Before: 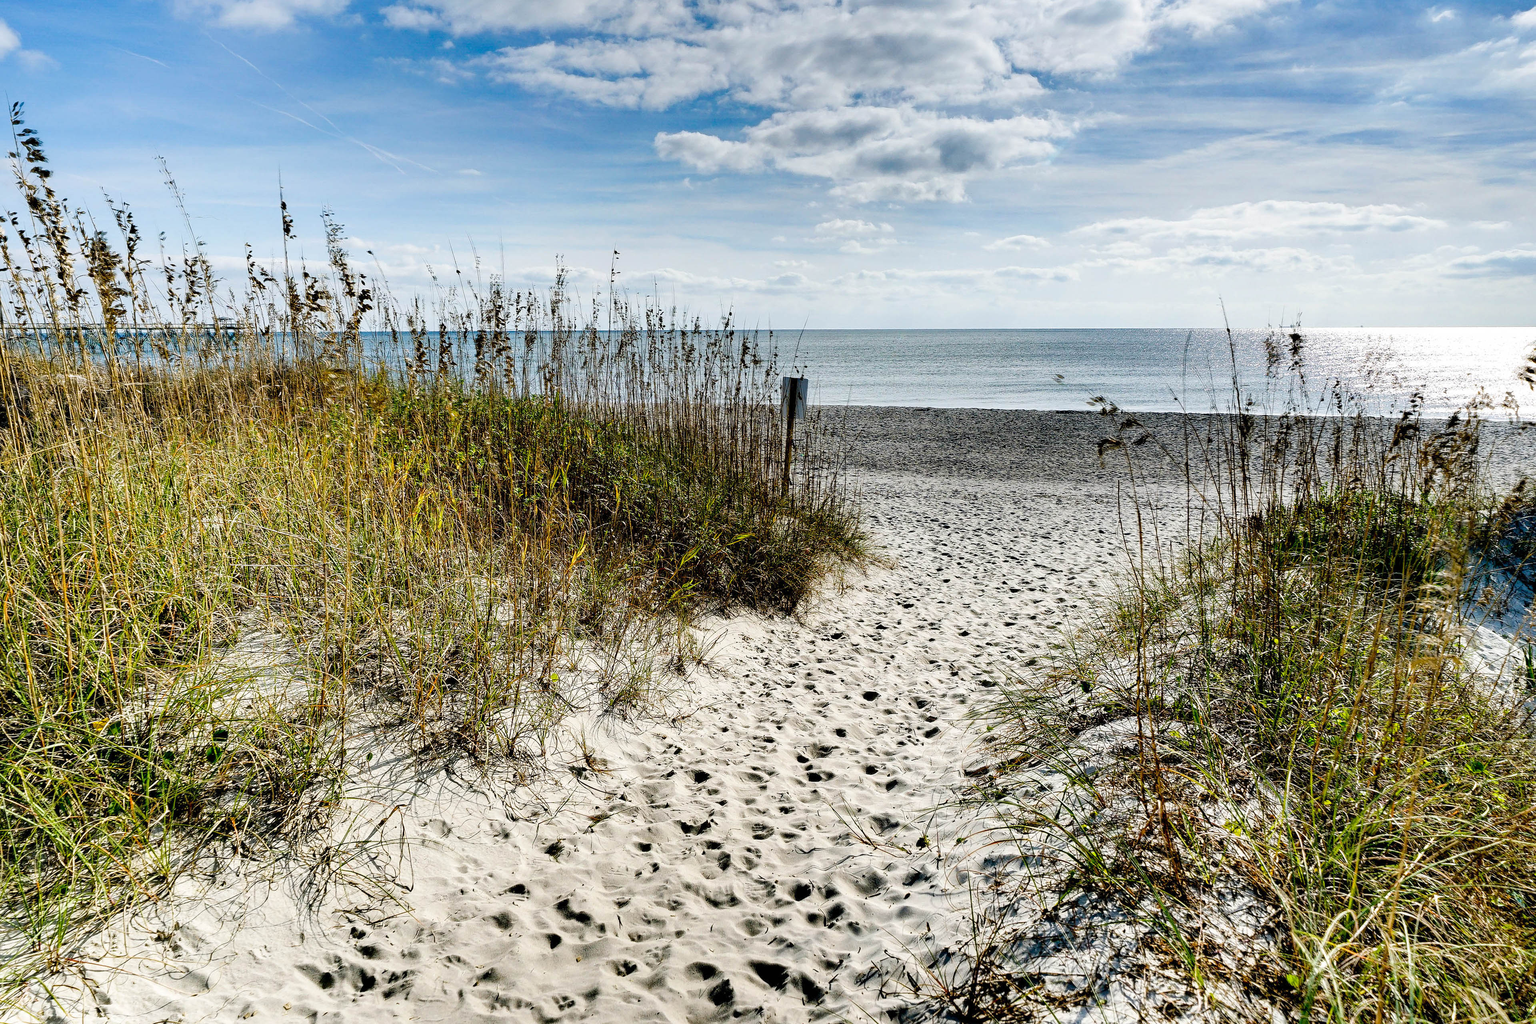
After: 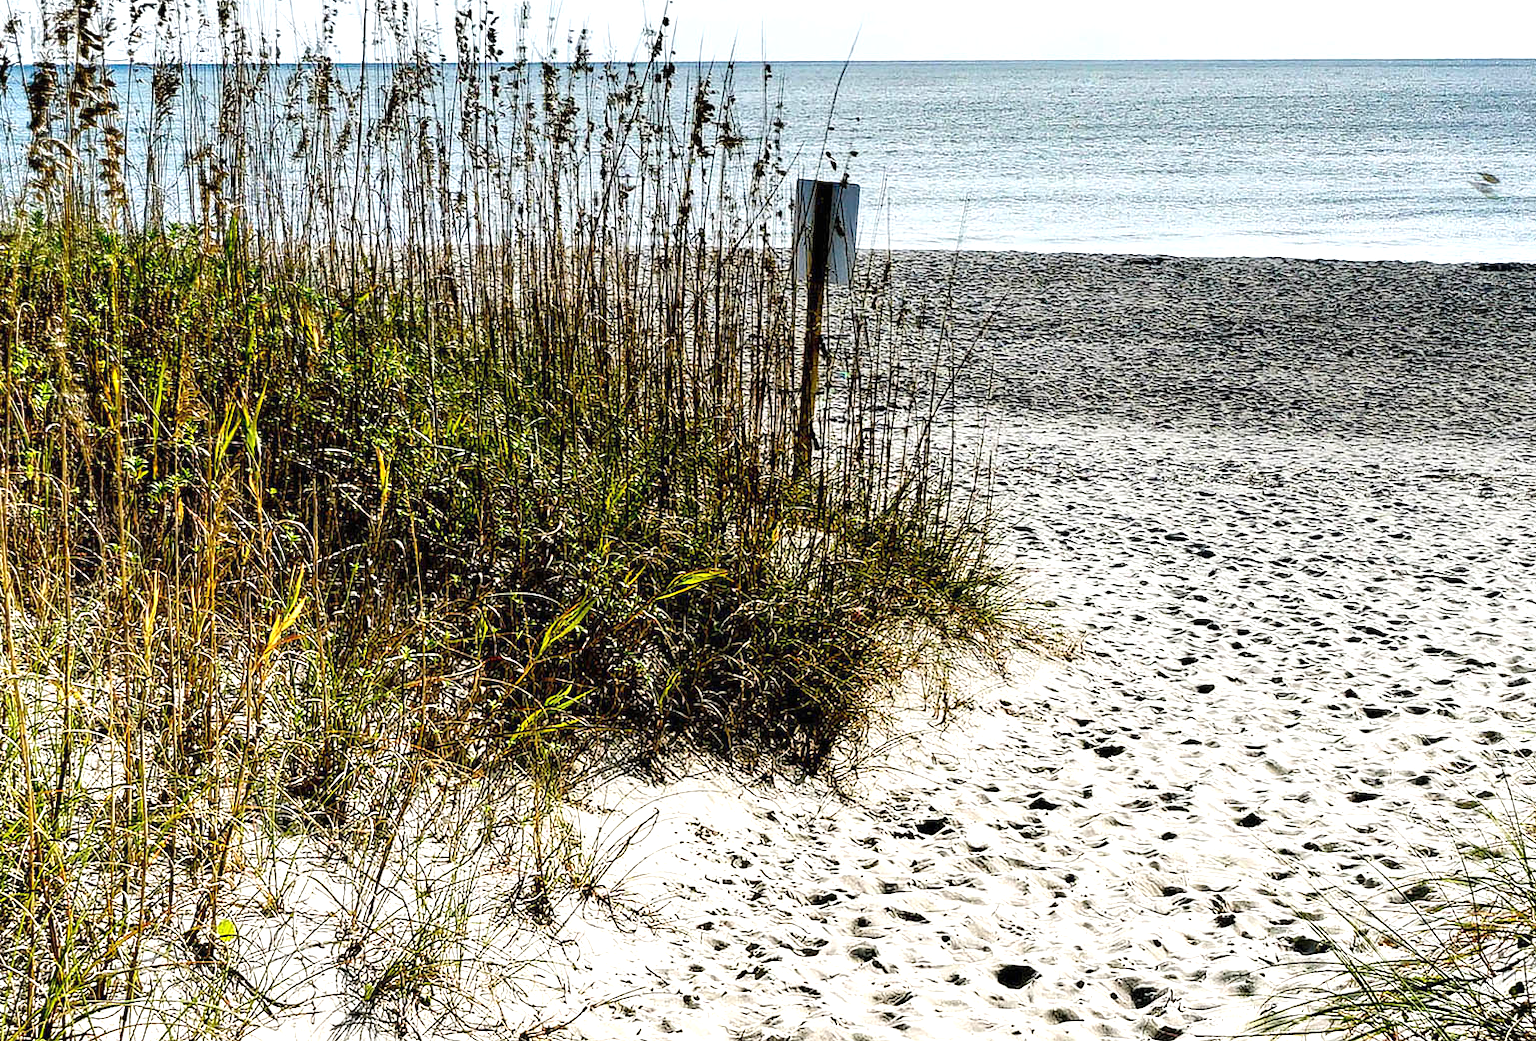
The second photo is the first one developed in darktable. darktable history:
exposure: black level correction 0, exposure 0.693 EV, compensate exposure bias true, compensate highlight preservation false
crop: left 30.224%, top 29.842%, right 29.724%, bottom 29.45%
